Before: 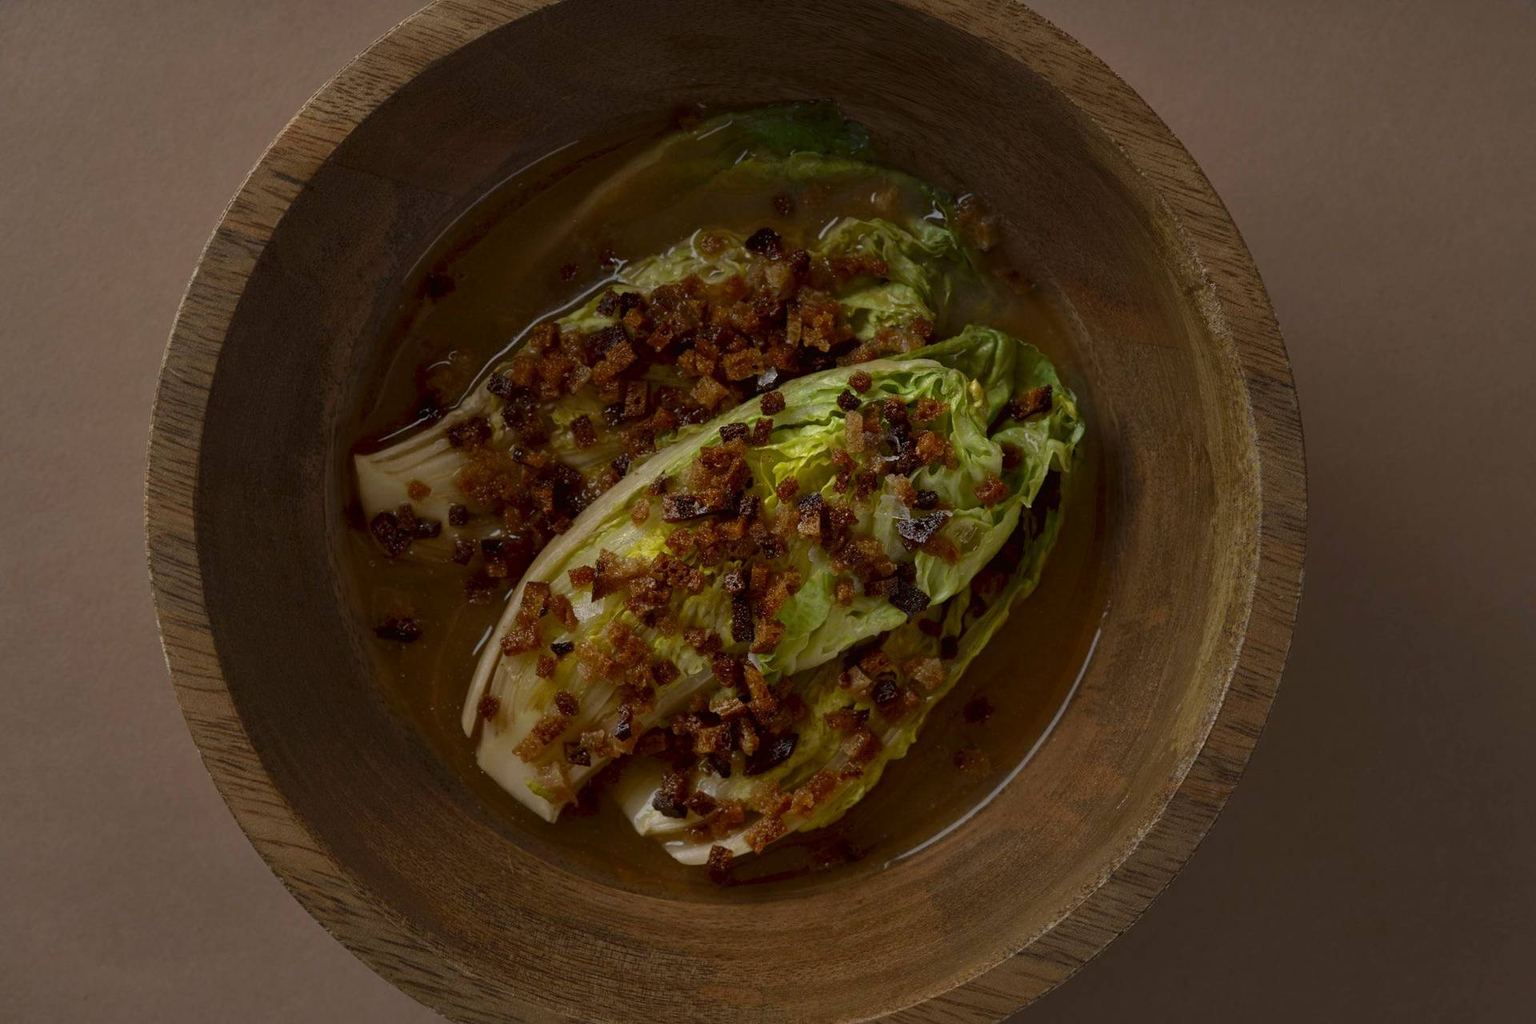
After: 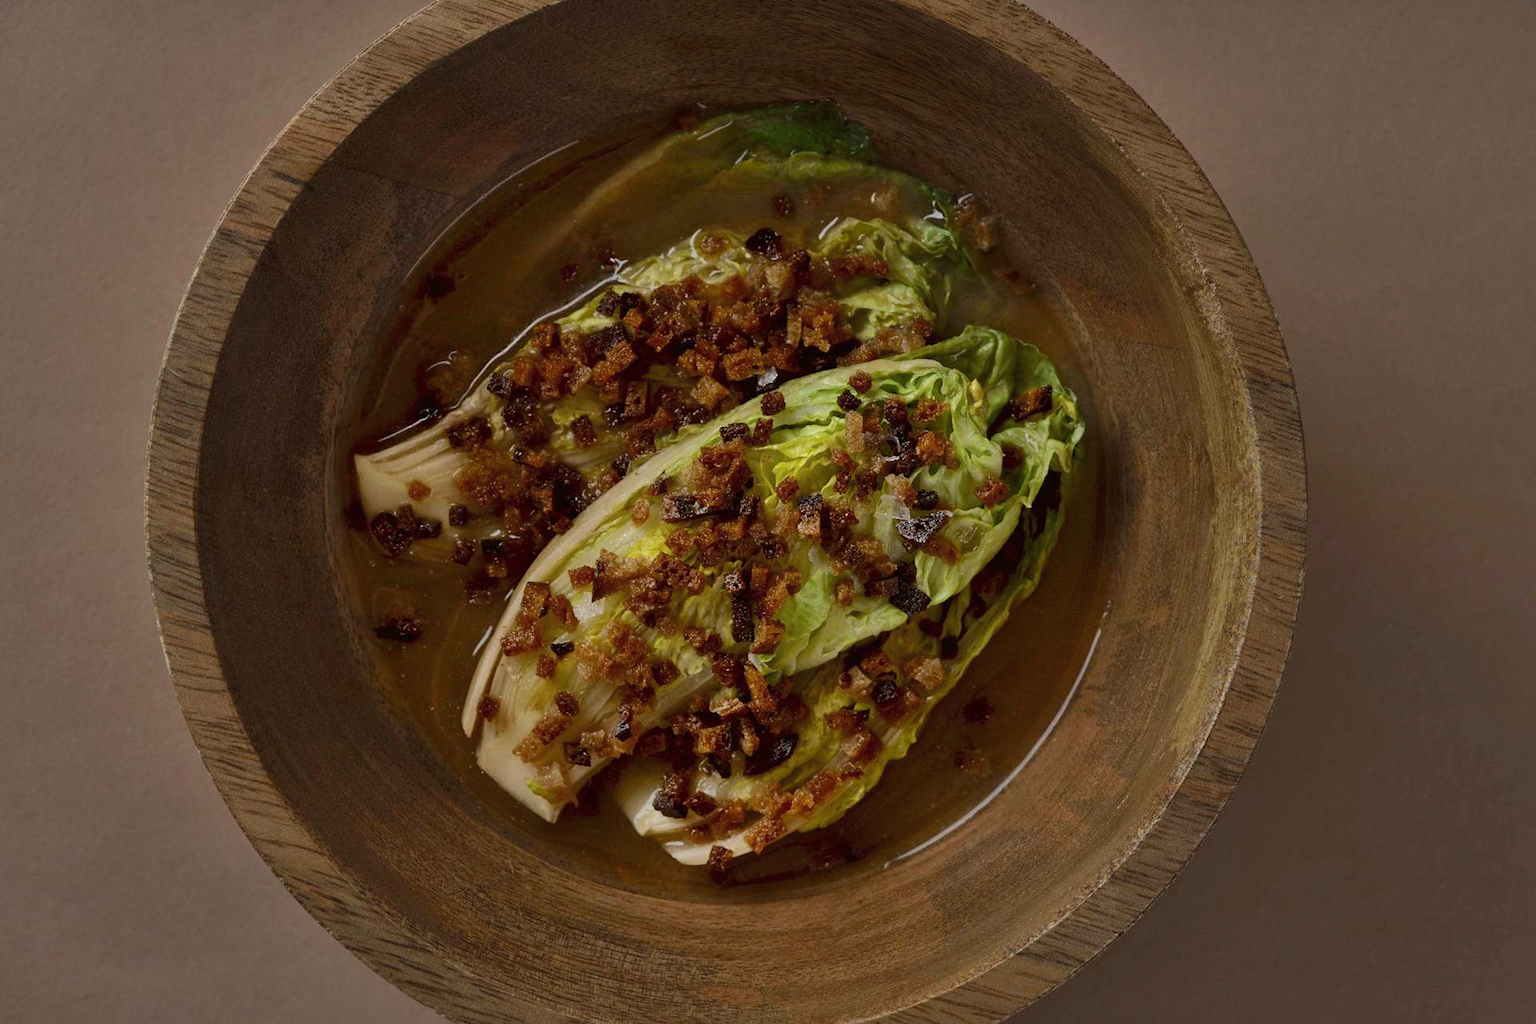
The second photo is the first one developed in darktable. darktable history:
sharpen: radius 5.325, amount 0.312, threshold 26.433
shadows and highlights: low approximation 0.01, soften with gaussian
